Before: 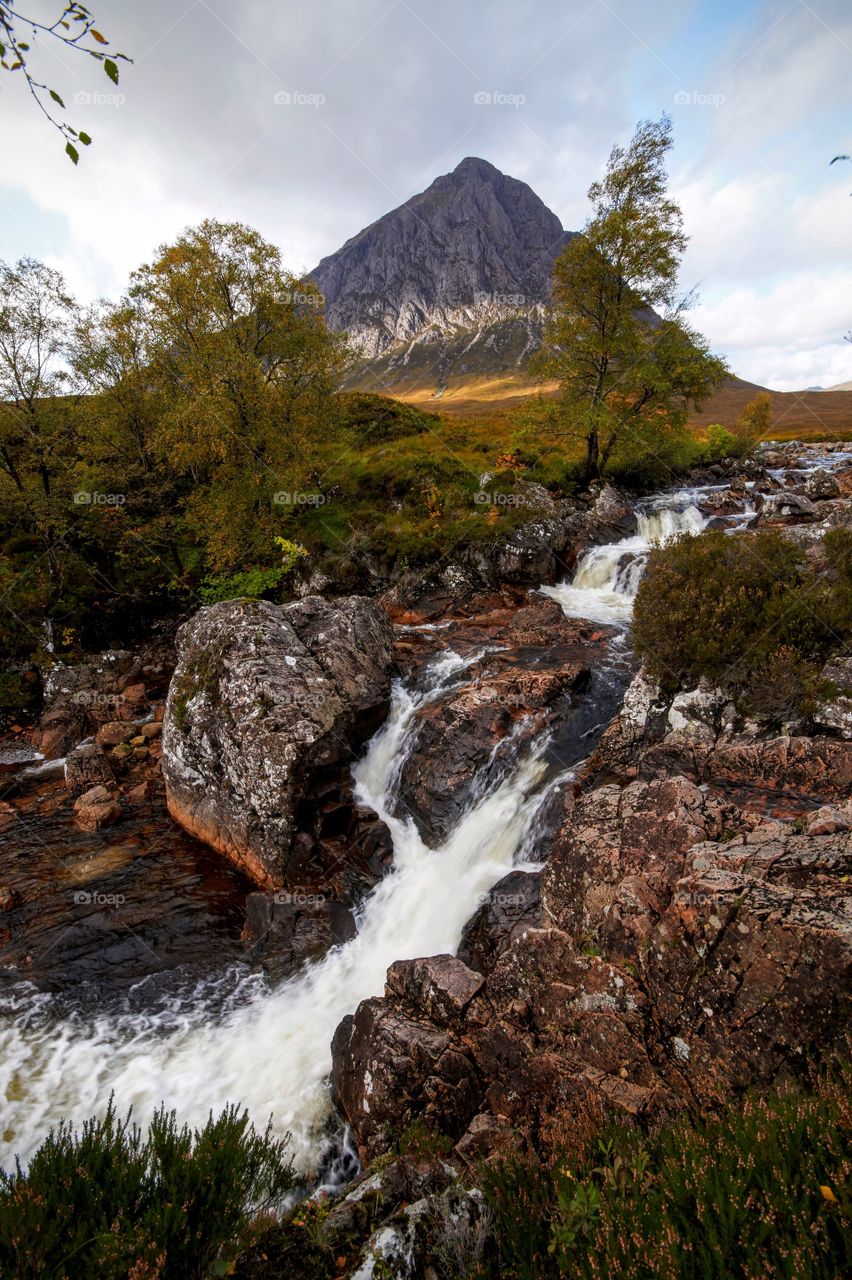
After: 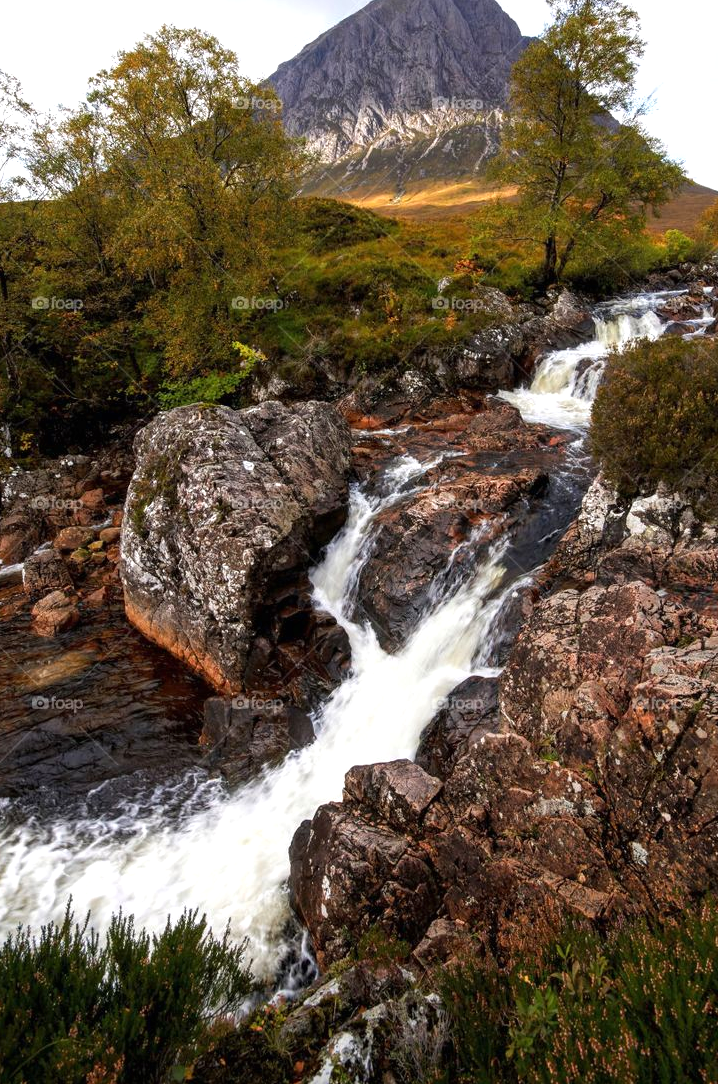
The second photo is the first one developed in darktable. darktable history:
crop and rotate: left 4.995%, top 15.306%, right 10.645%
exposure: black level correction 0, exposure 0.498 EV, compensate exposure bias true, compensate highlight preservation false
tone equalizer: edges refinement/feathering 500, mask exposure compensation -1.57 EV, preserve details no
